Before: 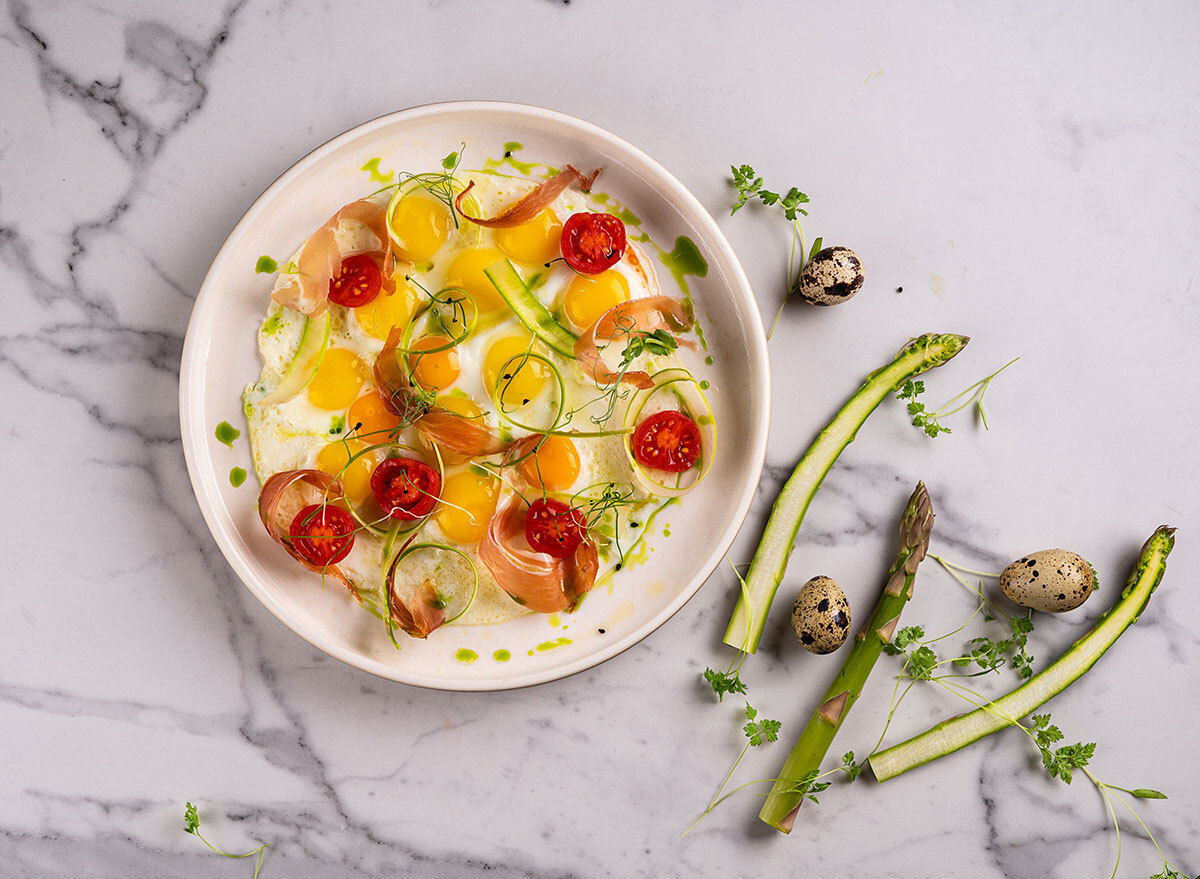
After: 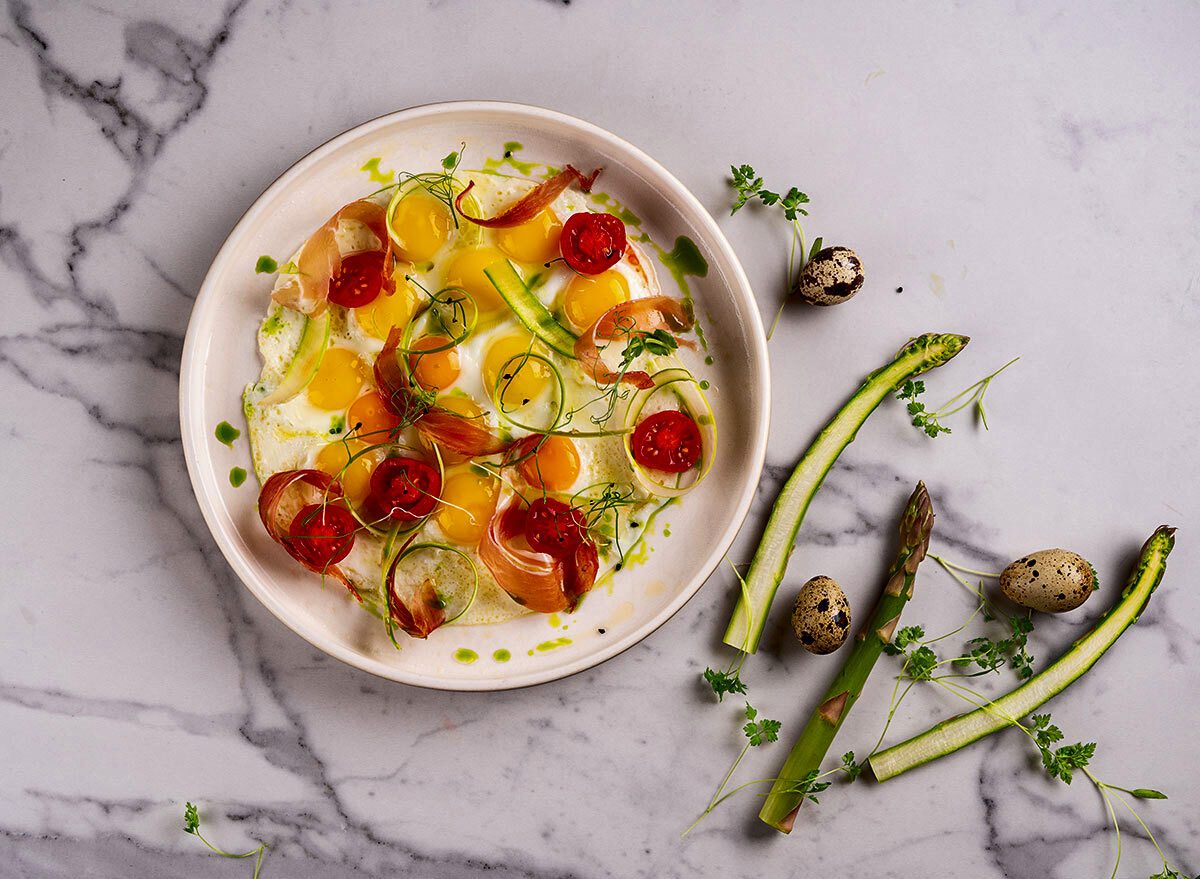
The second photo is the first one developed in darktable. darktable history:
contrast brightness saturation: contrast 0.103, brightness -0.259, saturation 0.149
